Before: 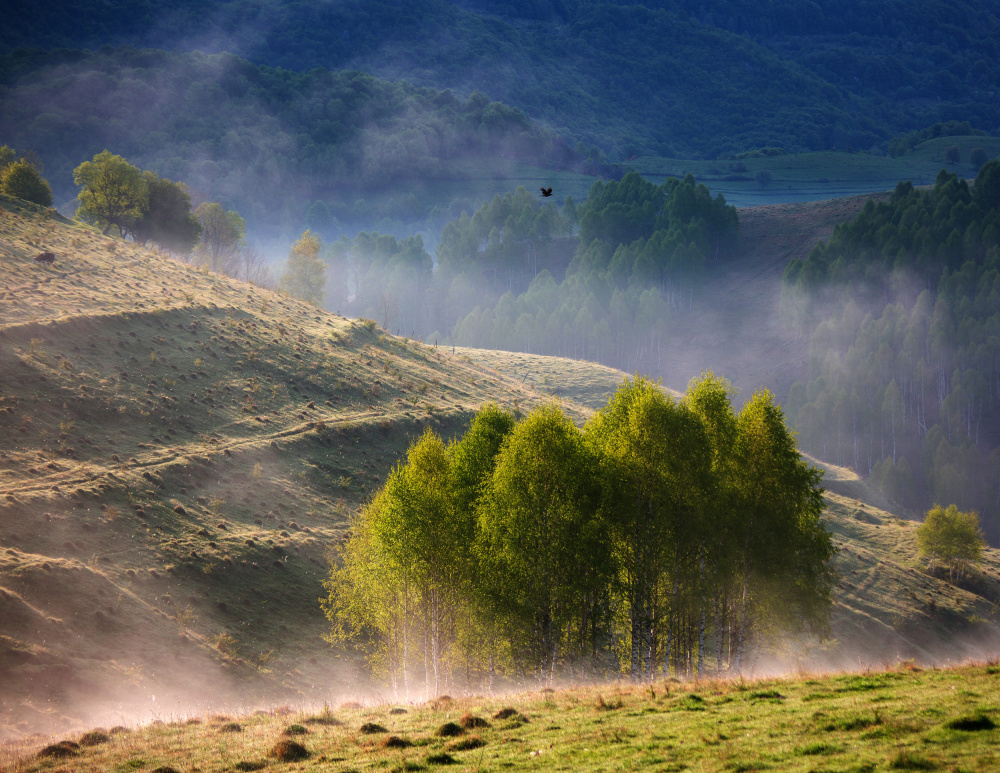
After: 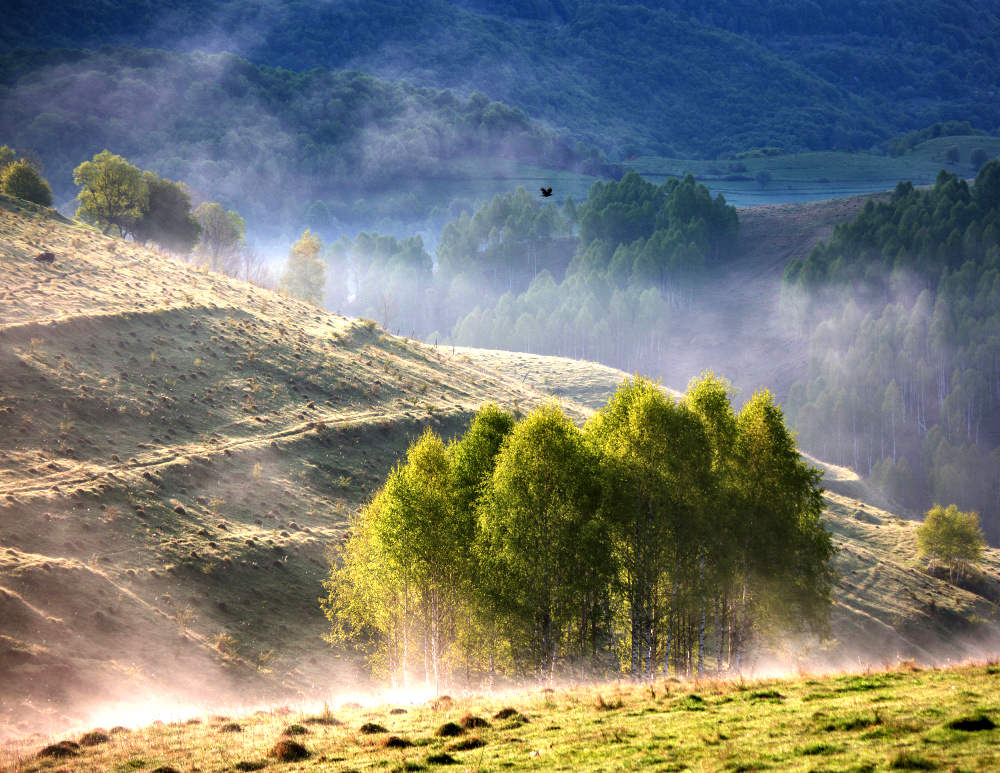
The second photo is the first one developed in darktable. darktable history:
contrast equalizer: y [[0.531, 0.548, 0.559, 0.557, 0.544, 0.527], [0.5 ×6], [0.5 ×6], [0 ×6], [0 ×6]]
exposure: black level correction 0, exposure 0.7 EV, compensate exposure bias true, compensate highlight preservation false
